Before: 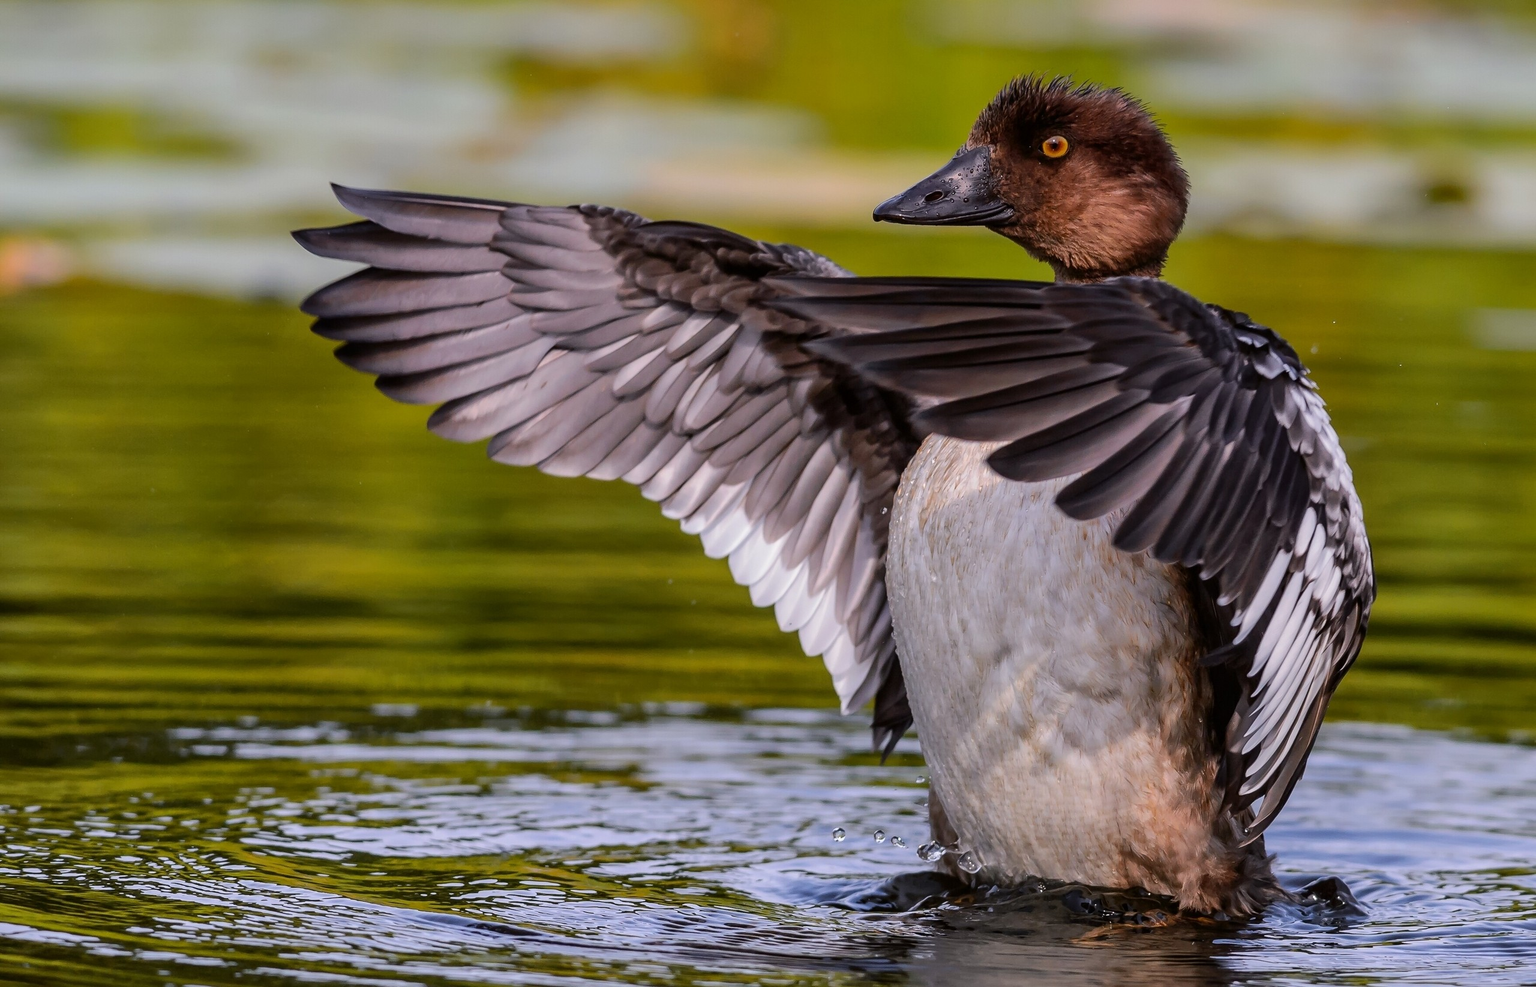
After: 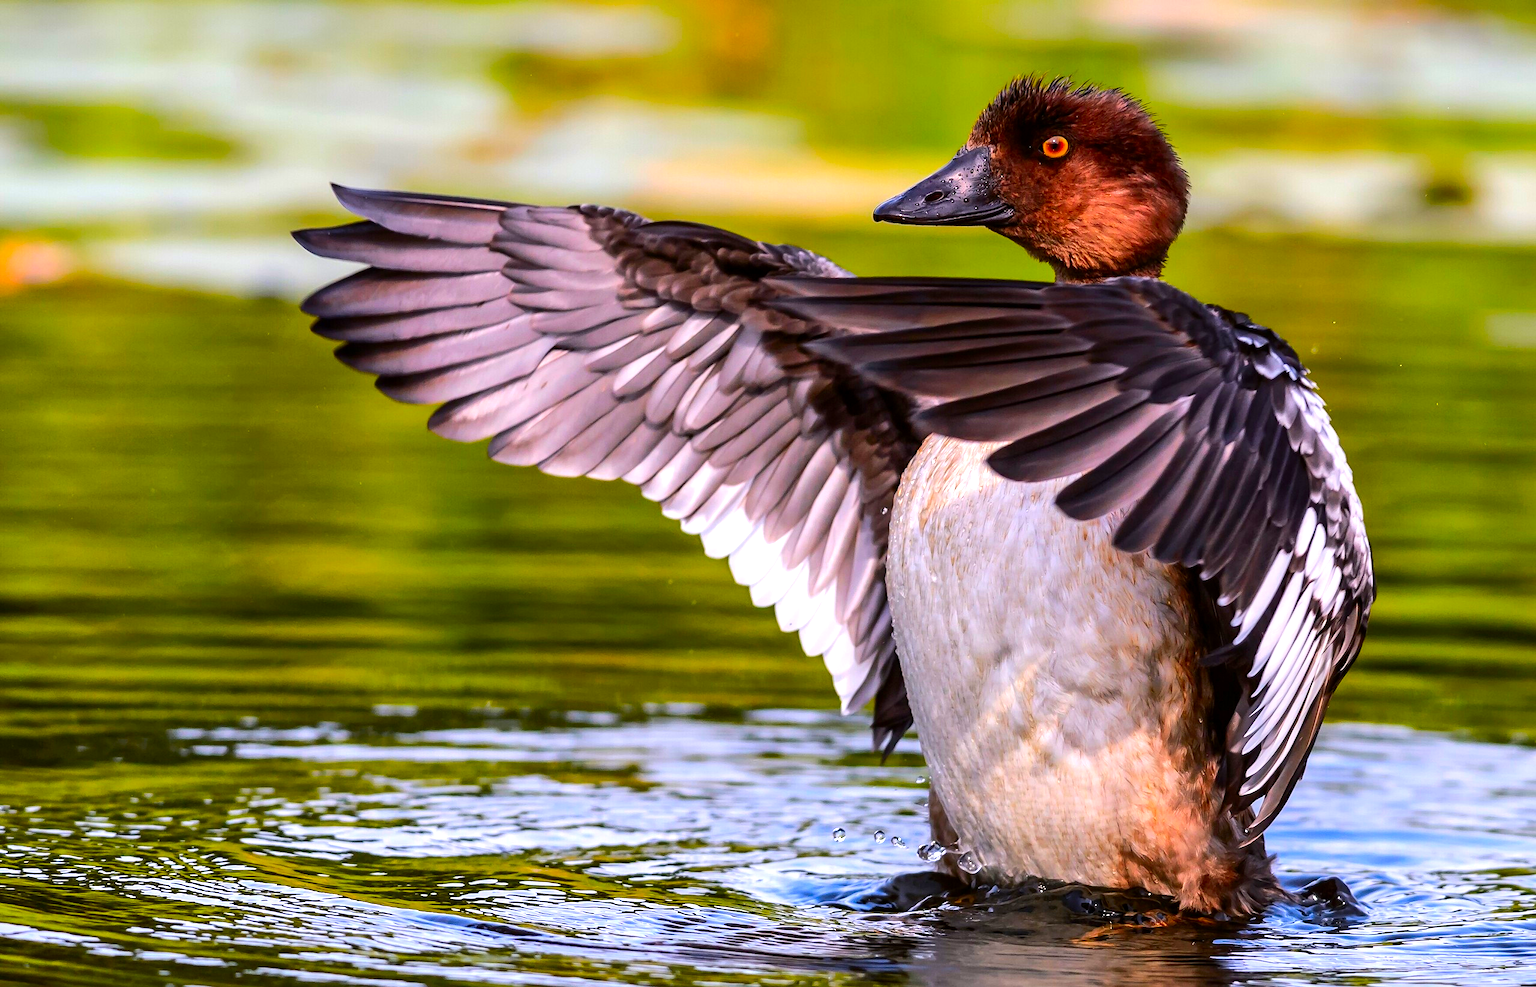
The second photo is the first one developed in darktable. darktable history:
exposure: black level correction 0.001, exposure 0.498 EV, compensate exposure bias true, compensate highlight preservation false
tone equalizer: -8 EV -0.426 EV, -7 EV -0.378 EV, -6 EV -0.324 EV, -5 EV -0.257 EV, -3 EV 0.22 EV, -2 EV 0.308 EV, -1 EV 0.41 EV, +0 EV 0.446 EV, edges refinement/feathering 500, mask exposure compensation -1.57 EV, preserve details no
color correction: highlights b* 0.016, saturation 1.76
